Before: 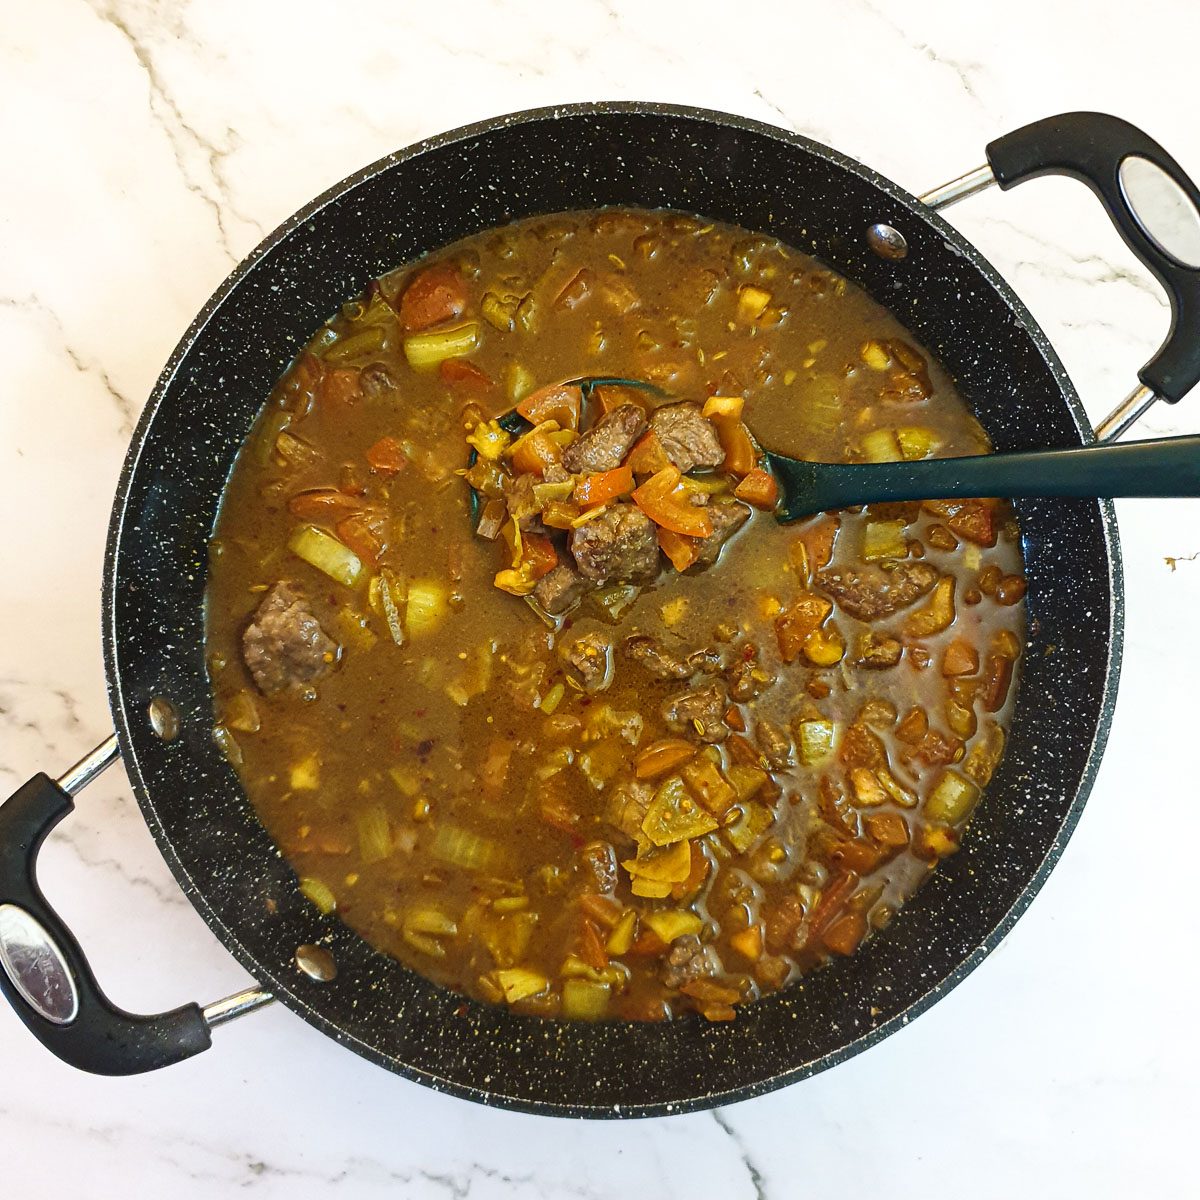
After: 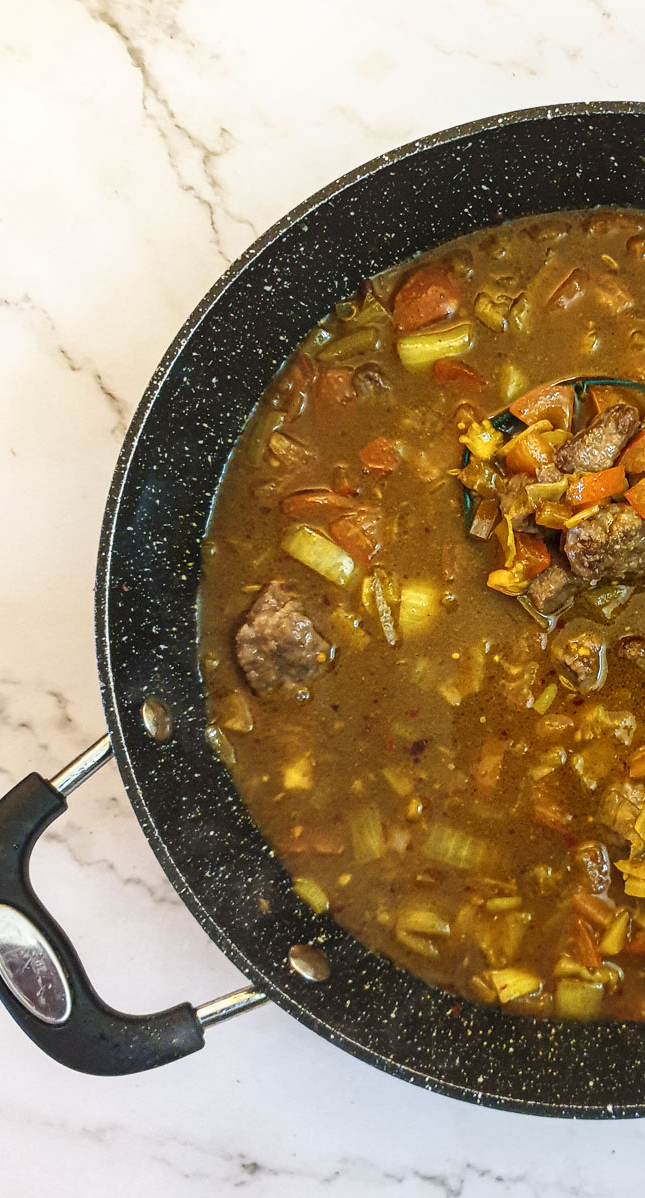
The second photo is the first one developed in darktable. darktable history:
crop: left 0.587%, right 45.588%, bottom 0.086%
local contrast: on, module defaults
